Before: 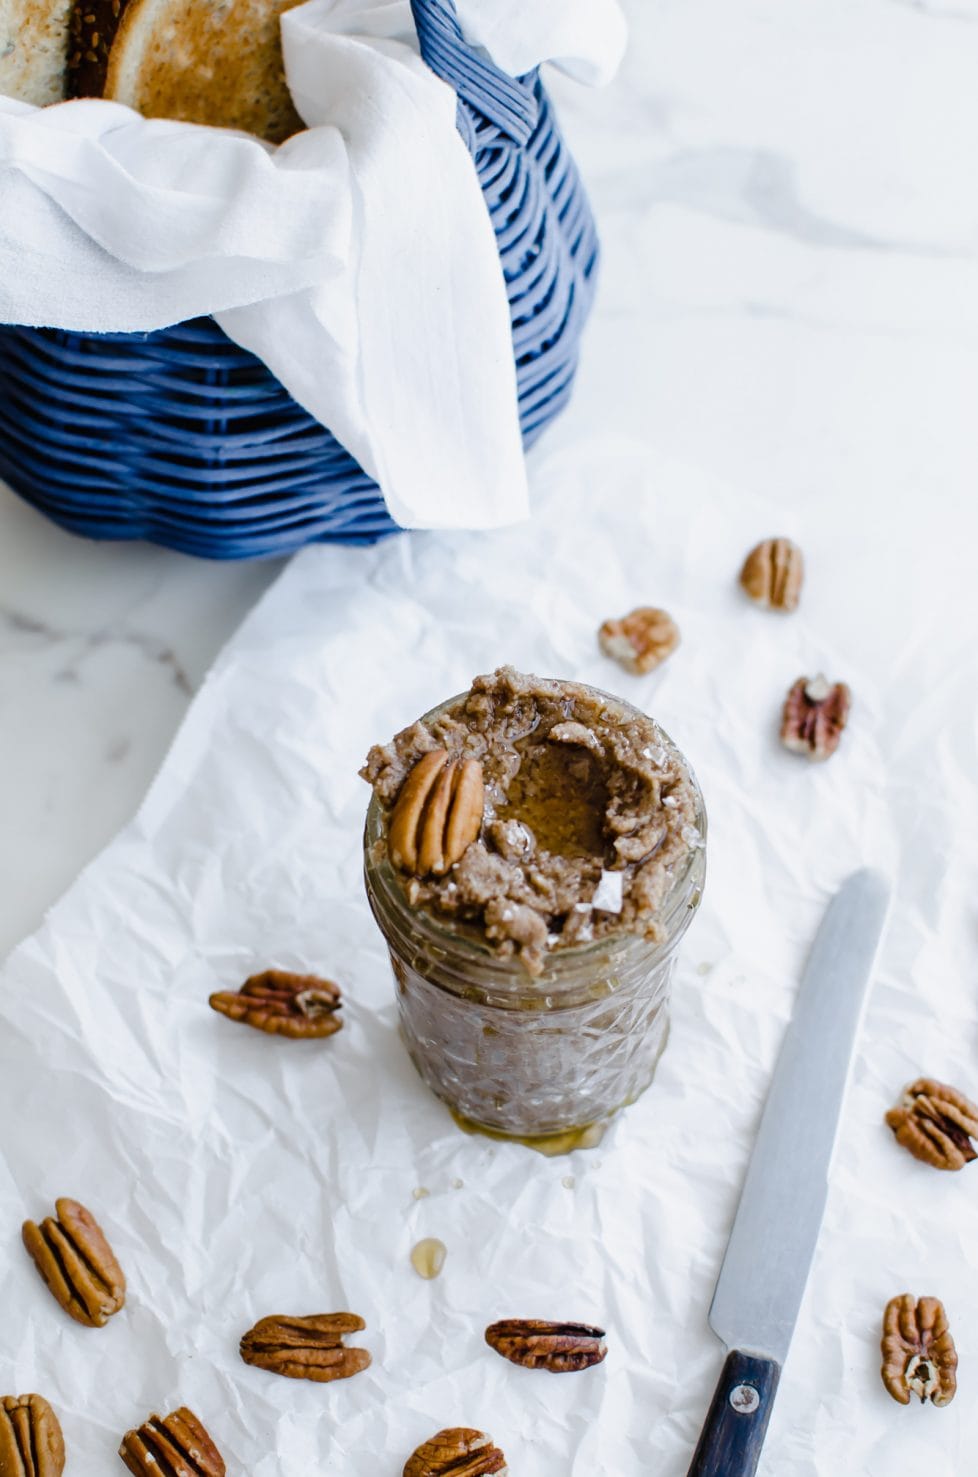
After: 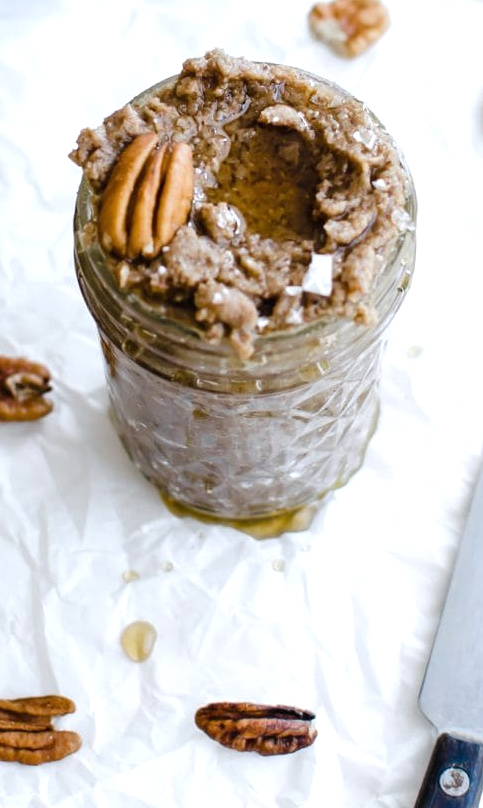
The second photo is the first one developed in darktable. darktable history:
exposure: black level correction 0, exposure 0.4 EV, compensate exposure bias true, compensate highlight preservation false
crop: left 29.672%, top 41.786%, right 20.851%, bottom 3.487%
